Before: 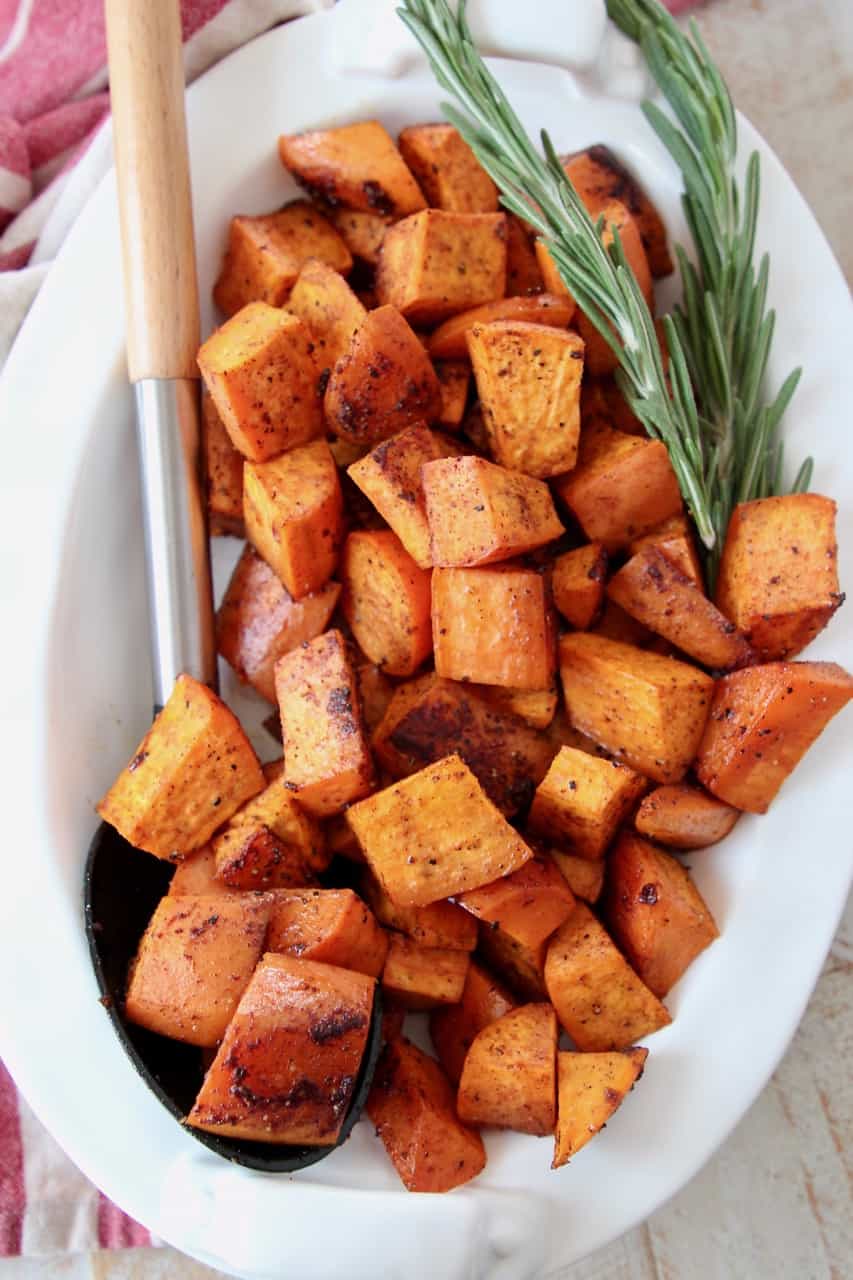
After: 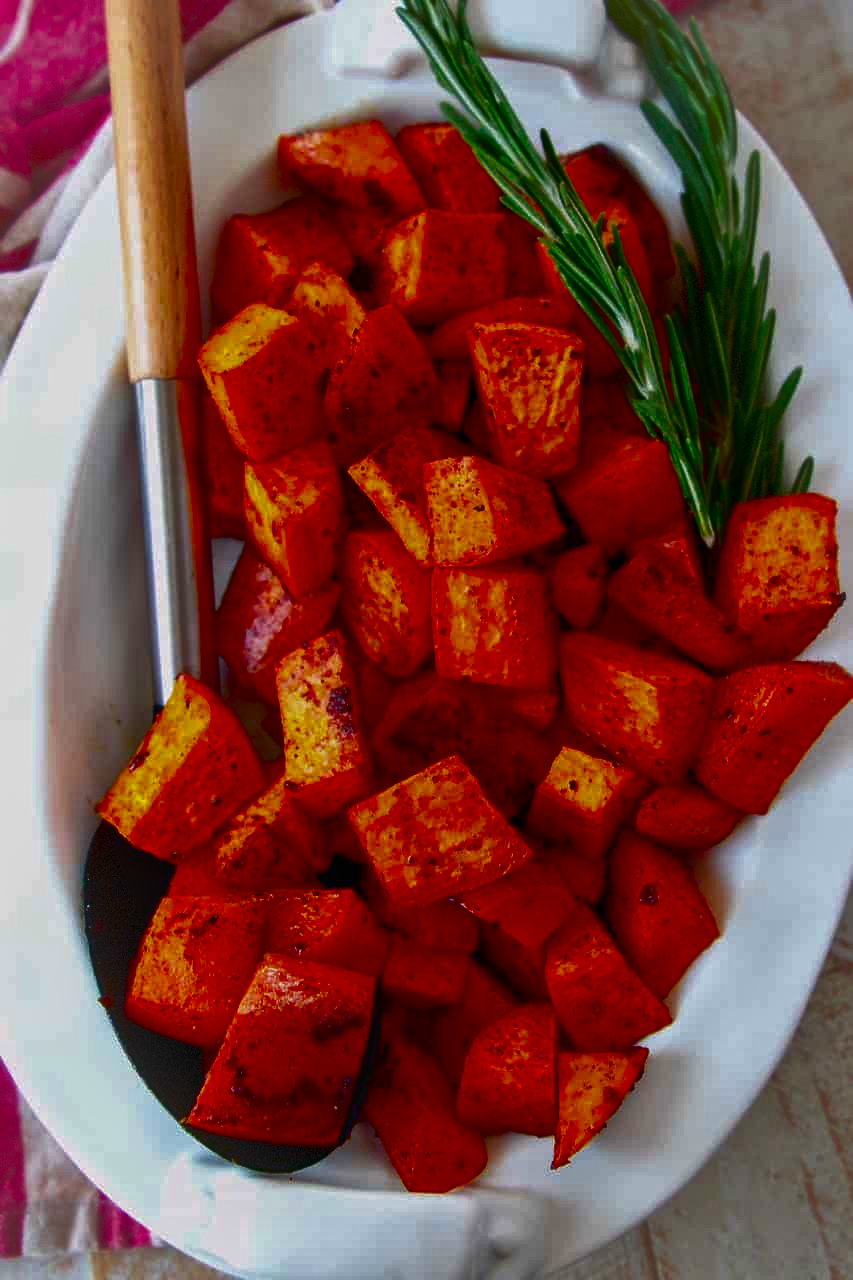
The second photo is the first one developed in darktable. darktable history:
local contrast: detail 114%
vignetting: brightness 0.036, saturation 0, automatic ratio true, dithering 8-bit output, unbound false
contrast brightness saturation: brightness -0.996, saturation 0.988
